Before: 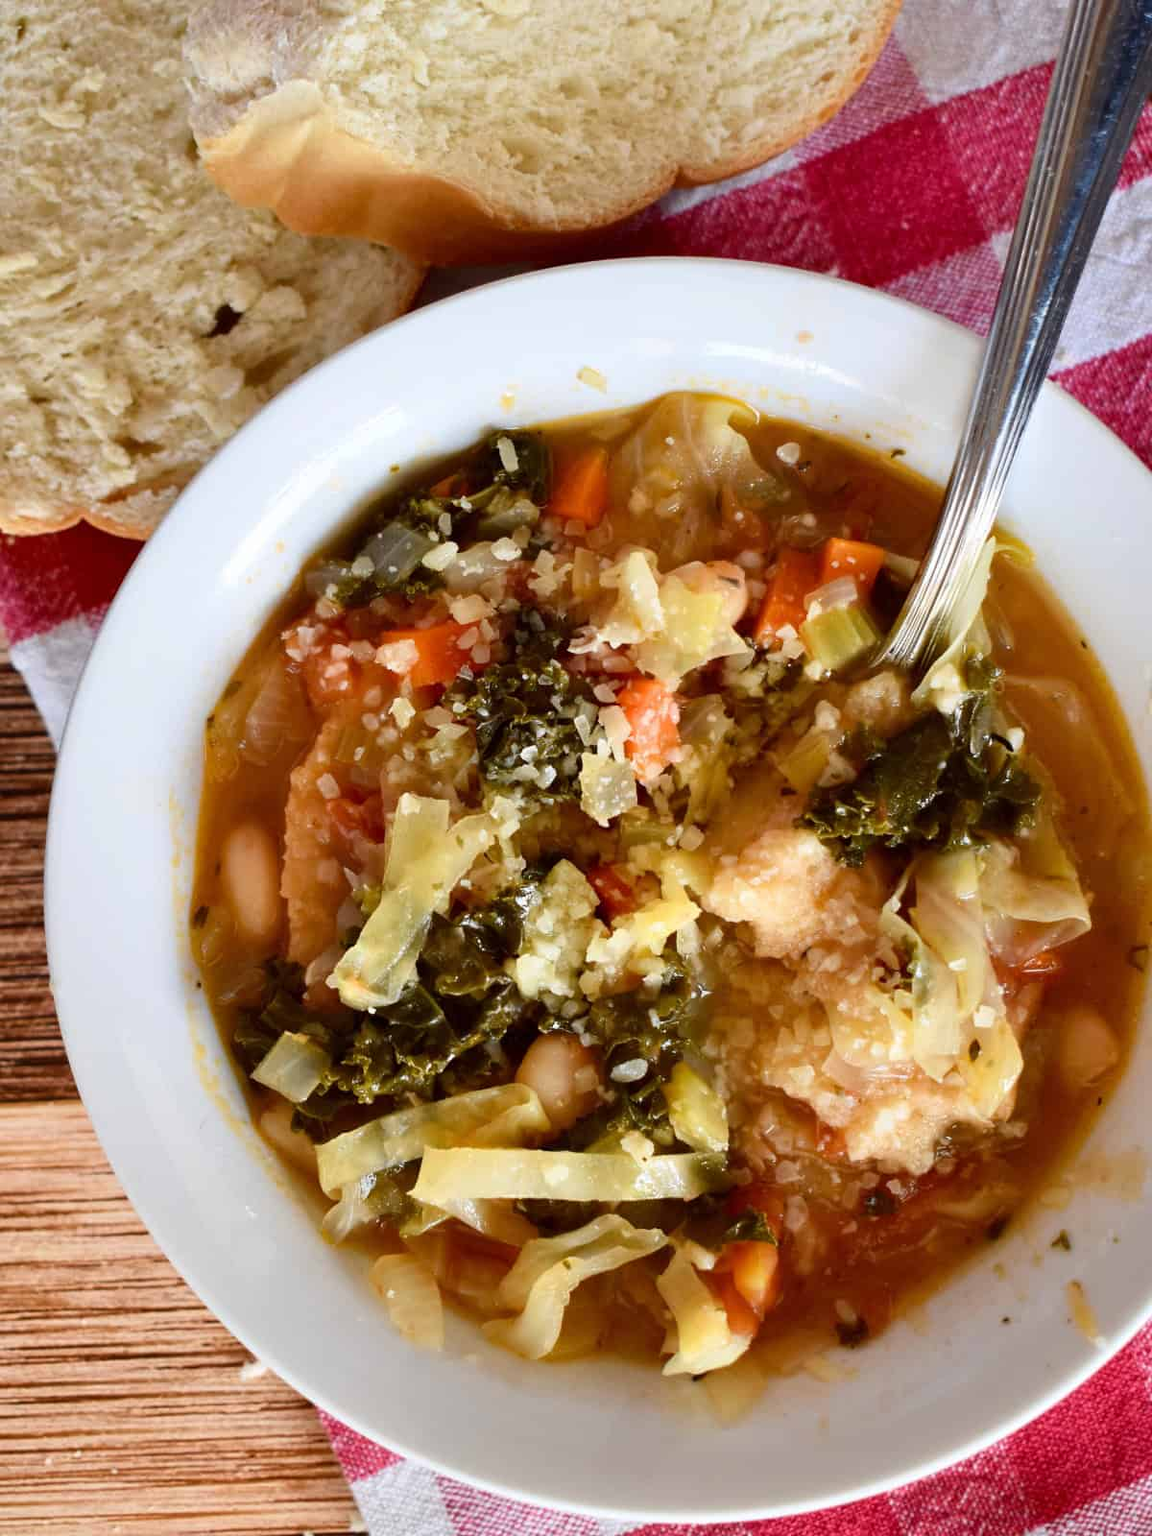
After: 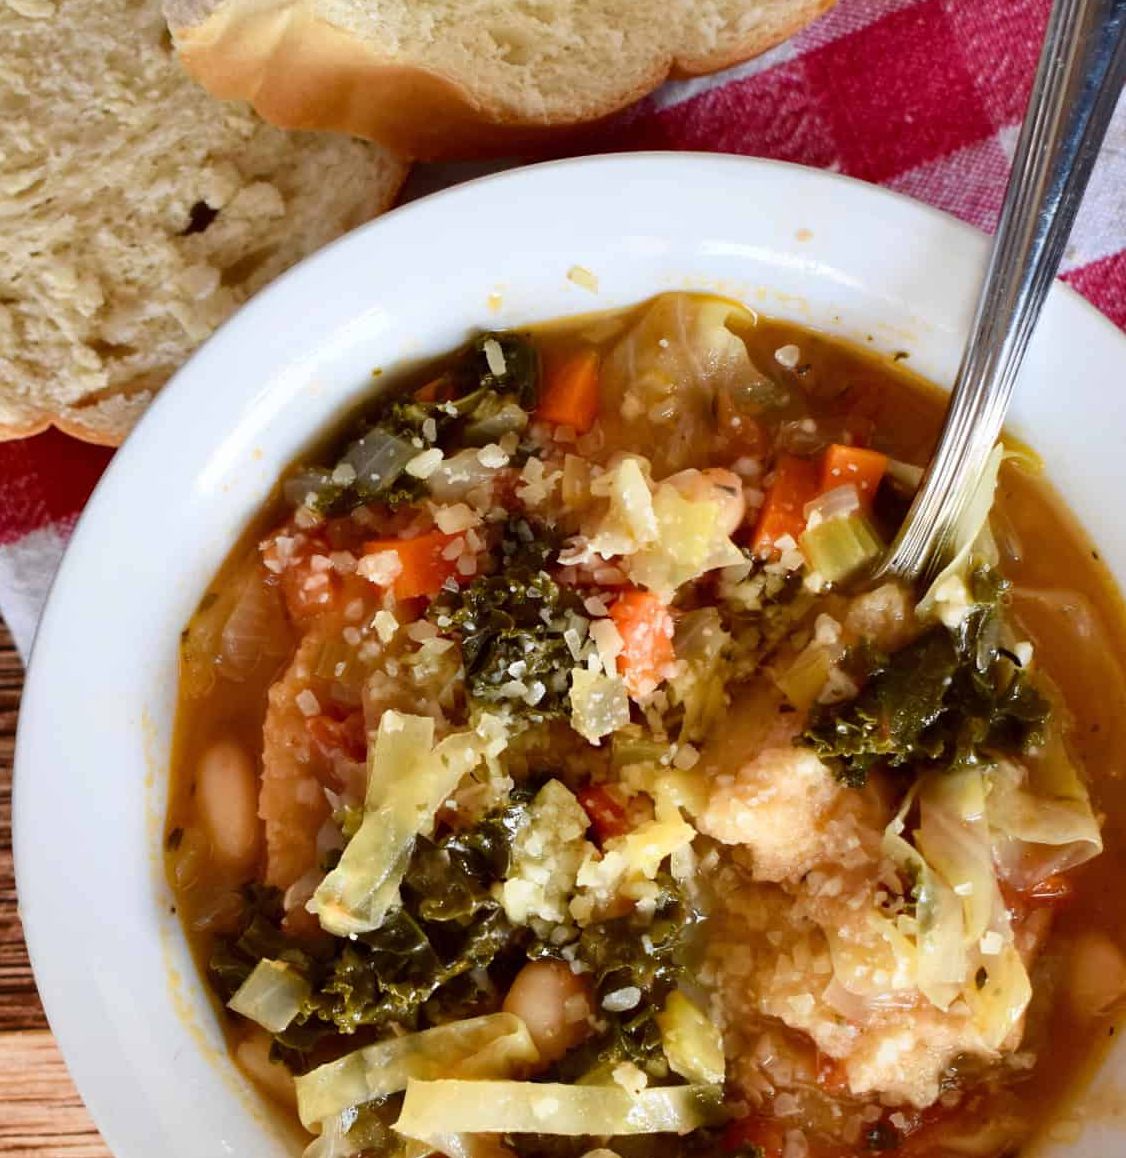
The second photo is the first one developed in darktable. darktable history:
crop: left 2.836%, top 7.305%, right 3.247%, bottom 20.266%
